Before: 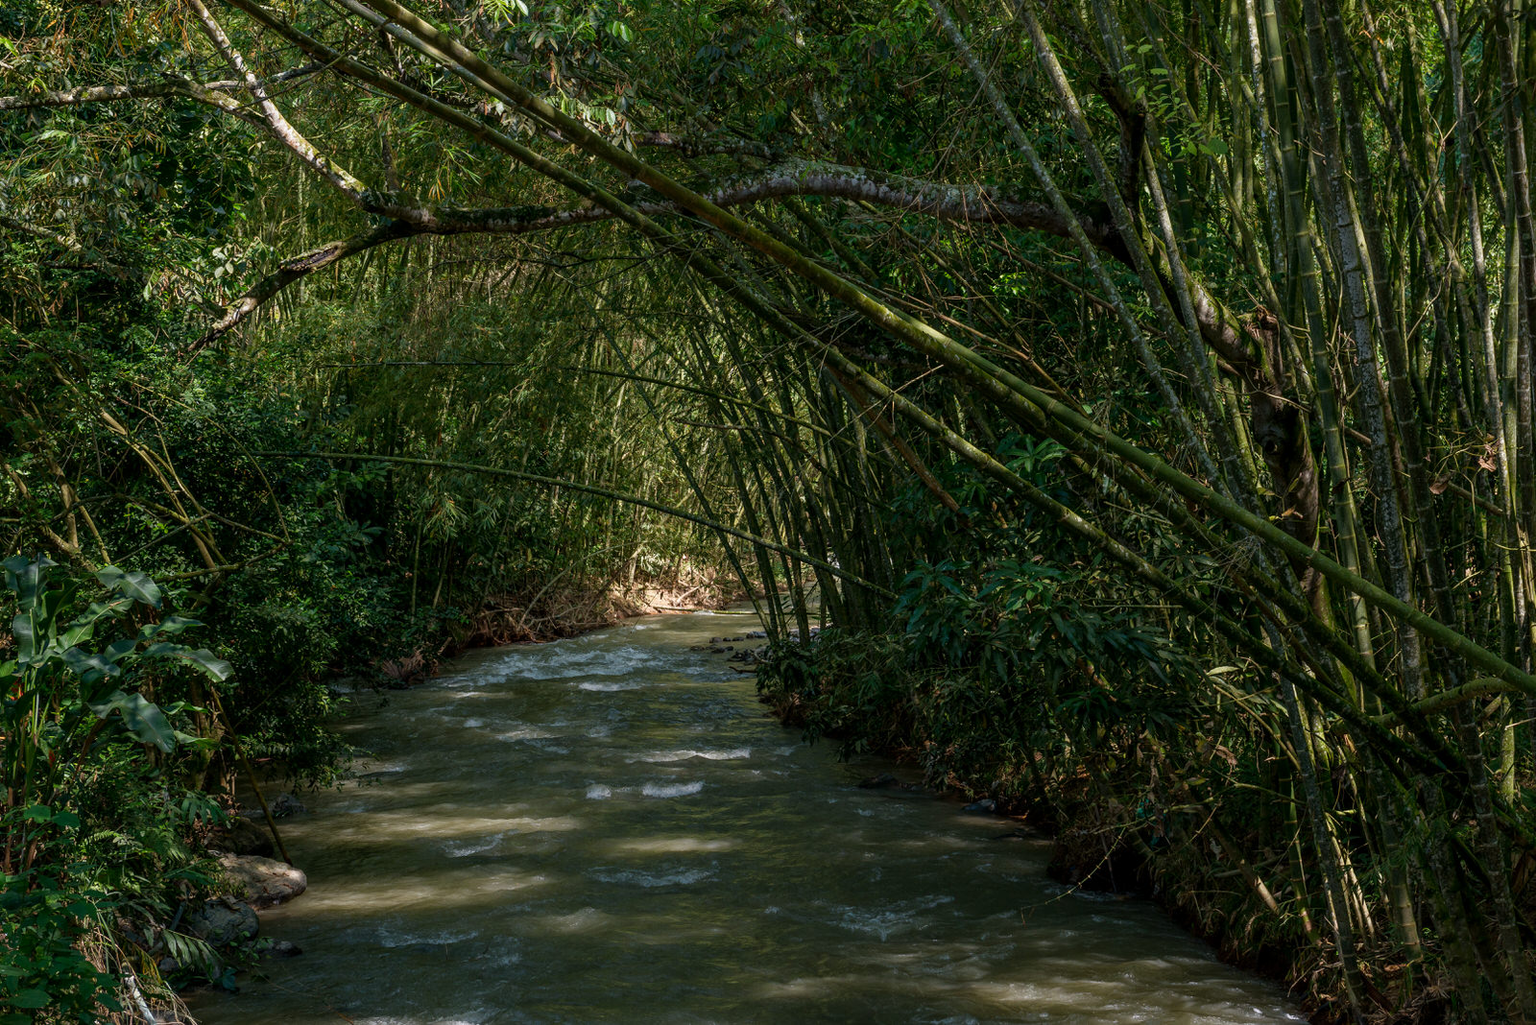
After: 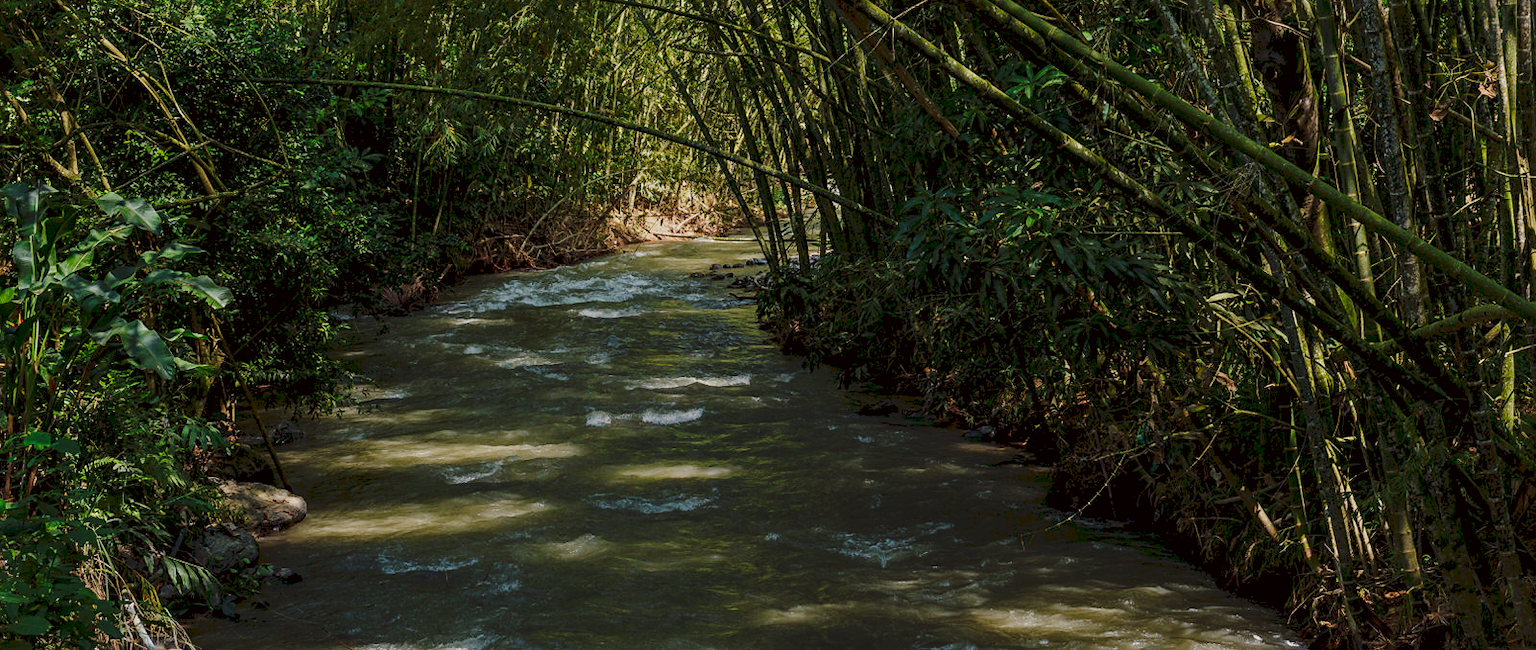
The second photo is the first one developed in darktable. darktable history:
exposure: black level correction 0.005, exposure 0.014 EV, compensate highlight preservation false
color correction: highlights a* -0.95, highlights b* 4.5, shadows a* 3.55
tone equalizer: -8 EV -0.002 EV, -7 EV 0.005 EV, -6 EV -0.008 EV, -5 EV 0.007 EV, -4 EV -0.042 EV, -3 EV -0.233 EV, -2 EV -0.662 EV, -1 EV -0.983 EV, +0 EV -0.969 EV, smoothing diameter 2%, edges refinement/feathering 20, mask exposure compensation -1.57 EV, filter diffusion 5
sharpen: amount 0.2
crop and rotate: top 36.435%
tone curve: curves: ch0 [(0, 0) (0.003, 0.09) (0.011, 0.095) (0.025, 0.097) (0.044, 0.108) (0.069, 0.117) (0.1, 0.129) (0.136, 0.151) (0.177, 0.185) (0.224, 0.229) (0.277, 0.299) (0.335, 0.379) (0.399, 0.469) (0.468, 0.55) (0.543, 0.629) (0.623, 0.702) (0.709, 0.775) (0.801, 0.85) (0.898, 0.91) (1, 1)], preserve colors none
